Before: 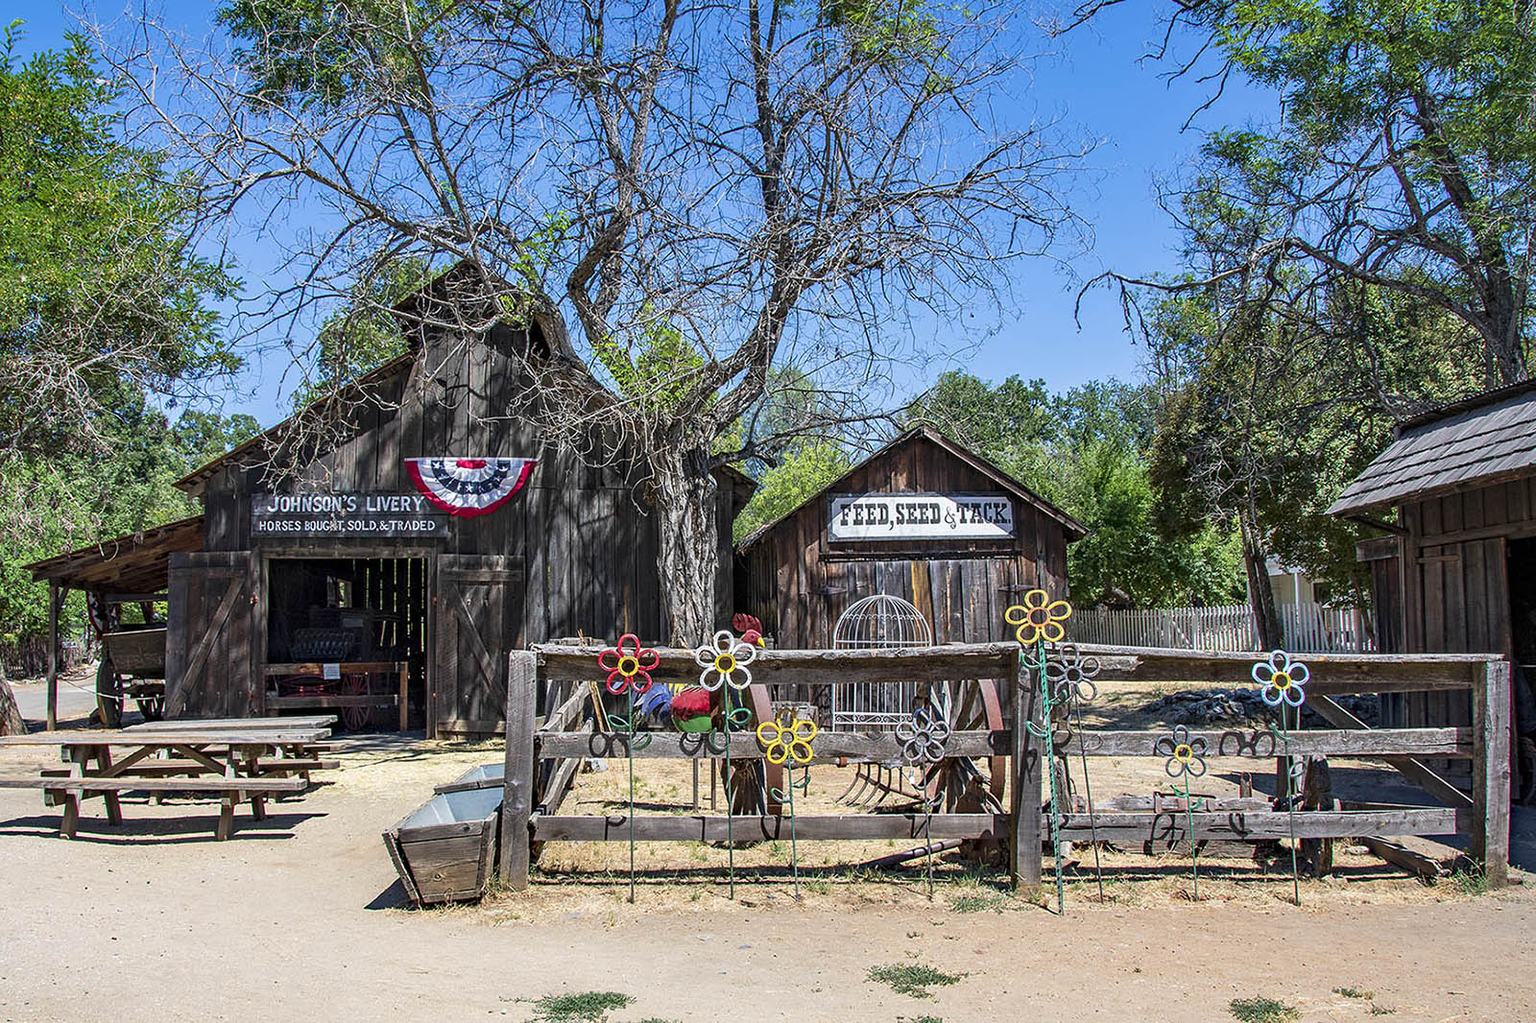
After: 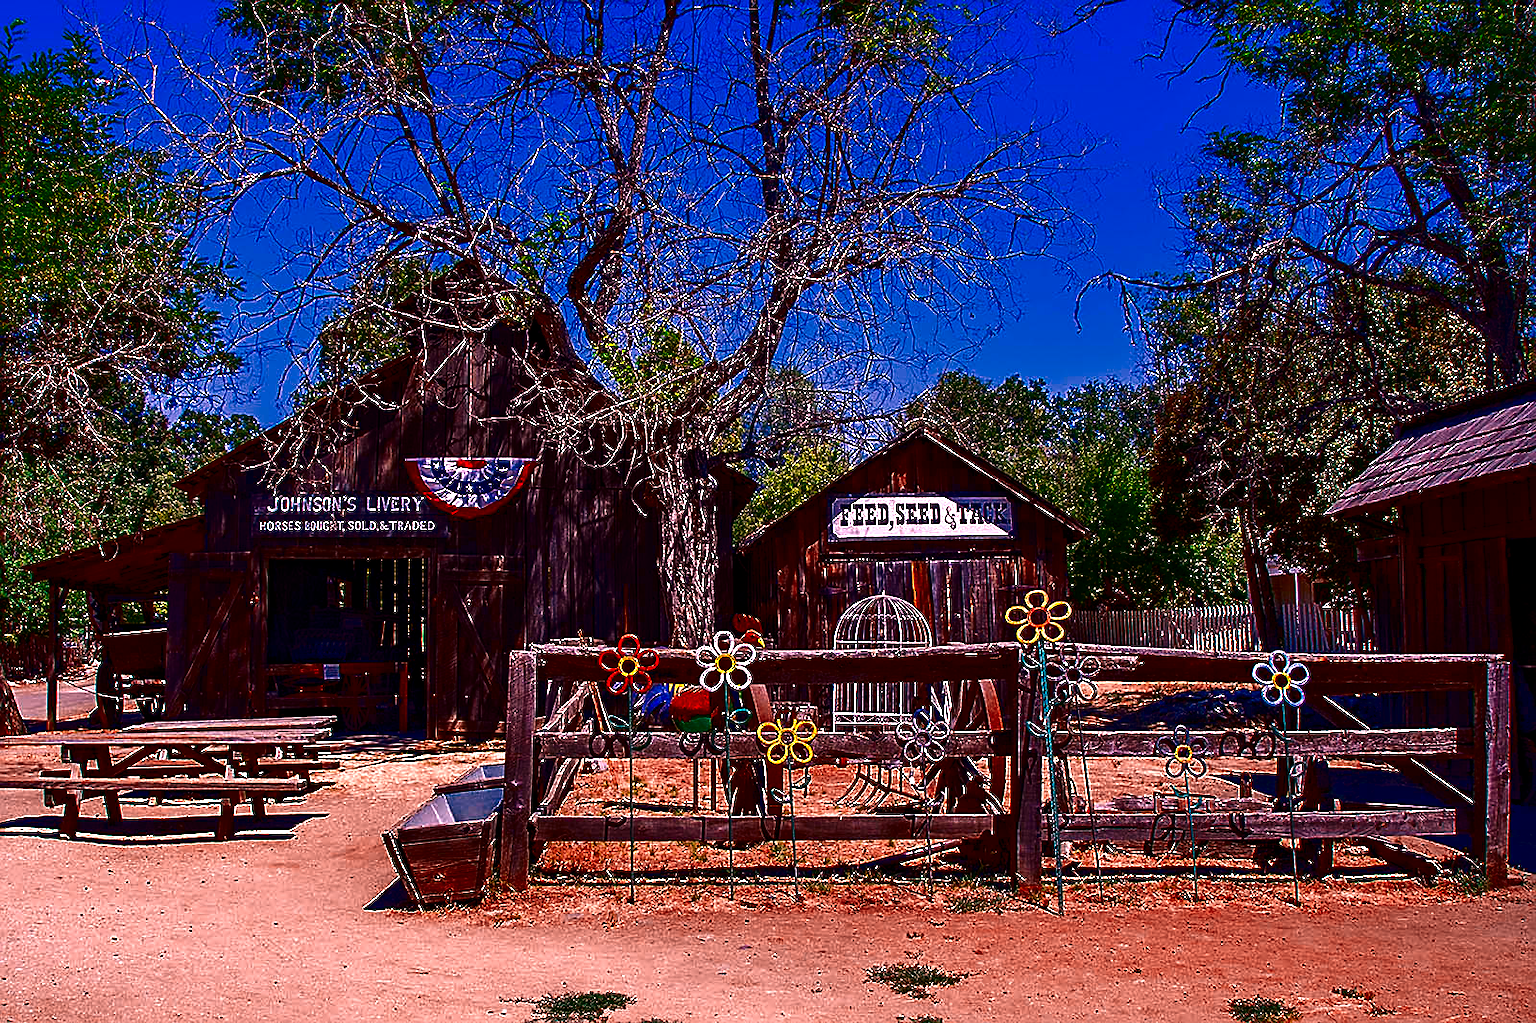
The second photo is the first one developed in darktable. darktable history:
contrast brightness saturation: brightness -1, saturation 1
sharpen: on, module defaults
white balance: red 1.188, blue 1.11
color zones: curves: ch0 [(0, 0.5) (0.125, 0.4) (0.25, 0.5) (0.375, 0.4) (0.5, 0.4) (0.625, 0.35) (0.75, 0.35) (0.875, 0.5)]; ch1 [(0, 0.35) (0.125, 0.45) (0.25, 0.35) (0.375, 0.35) (0.5, 0.35) (0.625, 0.35) (0.75, 0.45) (0.875, 0.35)]; ch2 [(0, 0.6) (0.125, 0.5) (0.25, 0.5) (0.375, 0.6) (0.5, 0.6) (0.625, 0.5) (0.75, 0.5) (0.875, 0.5)]
